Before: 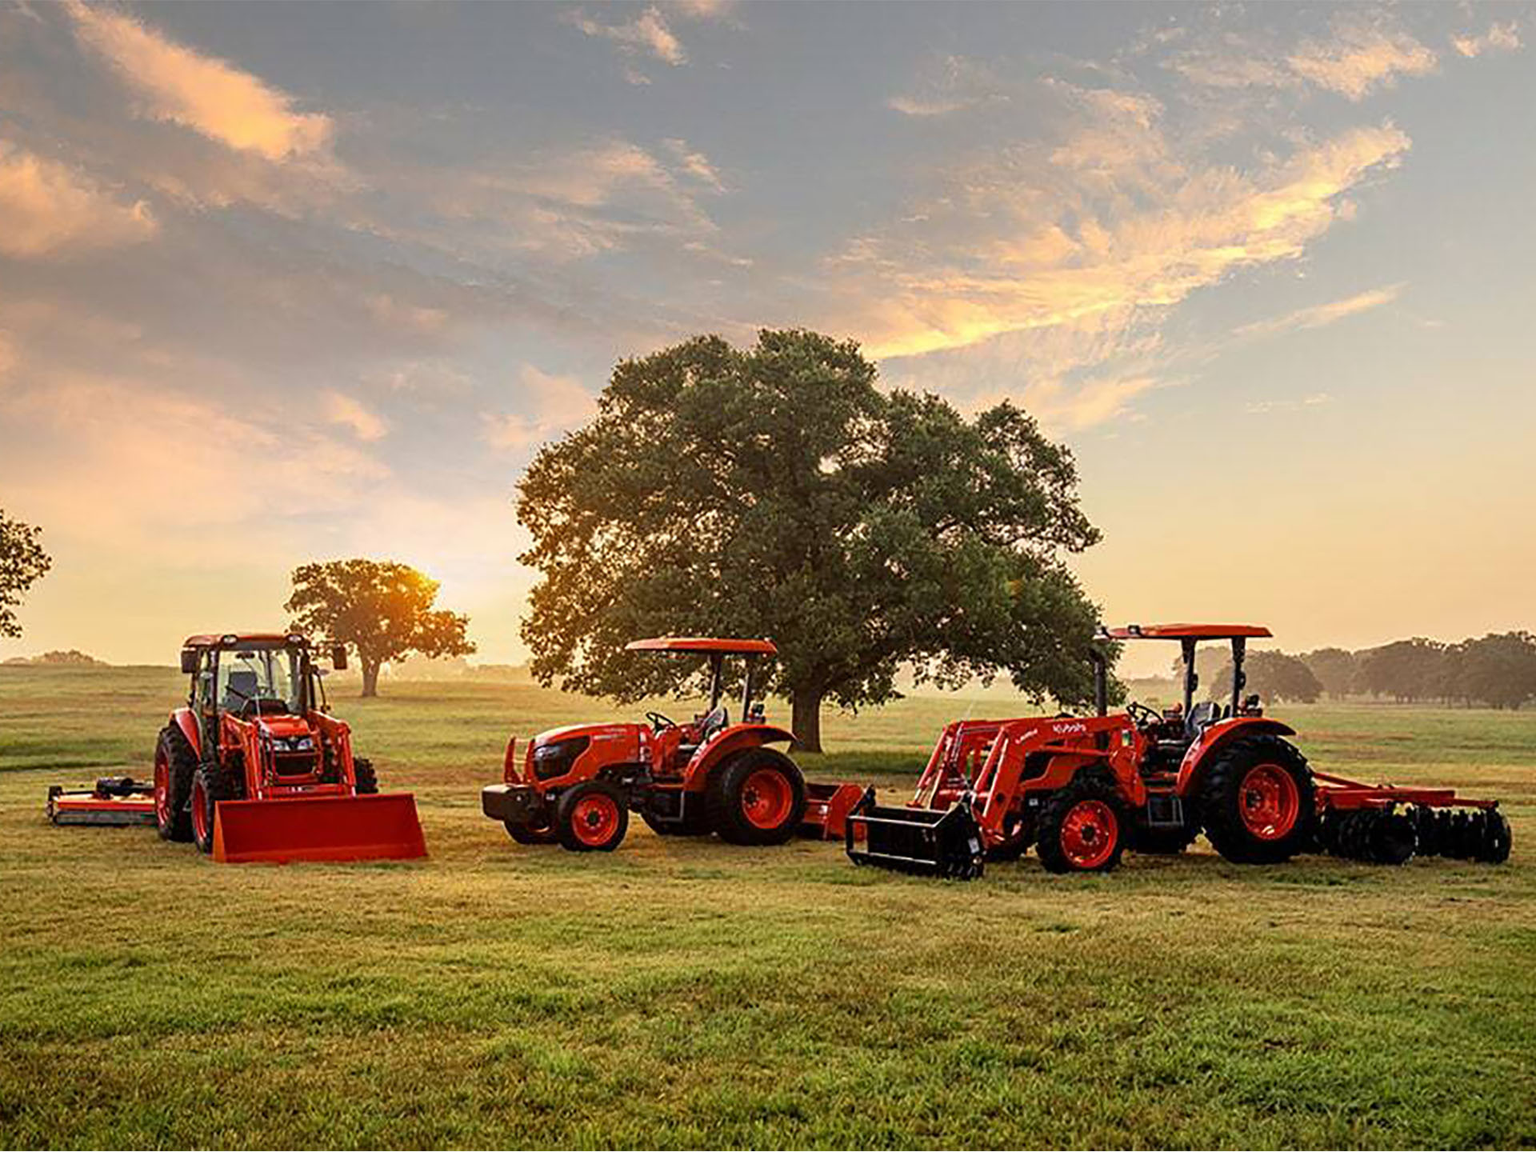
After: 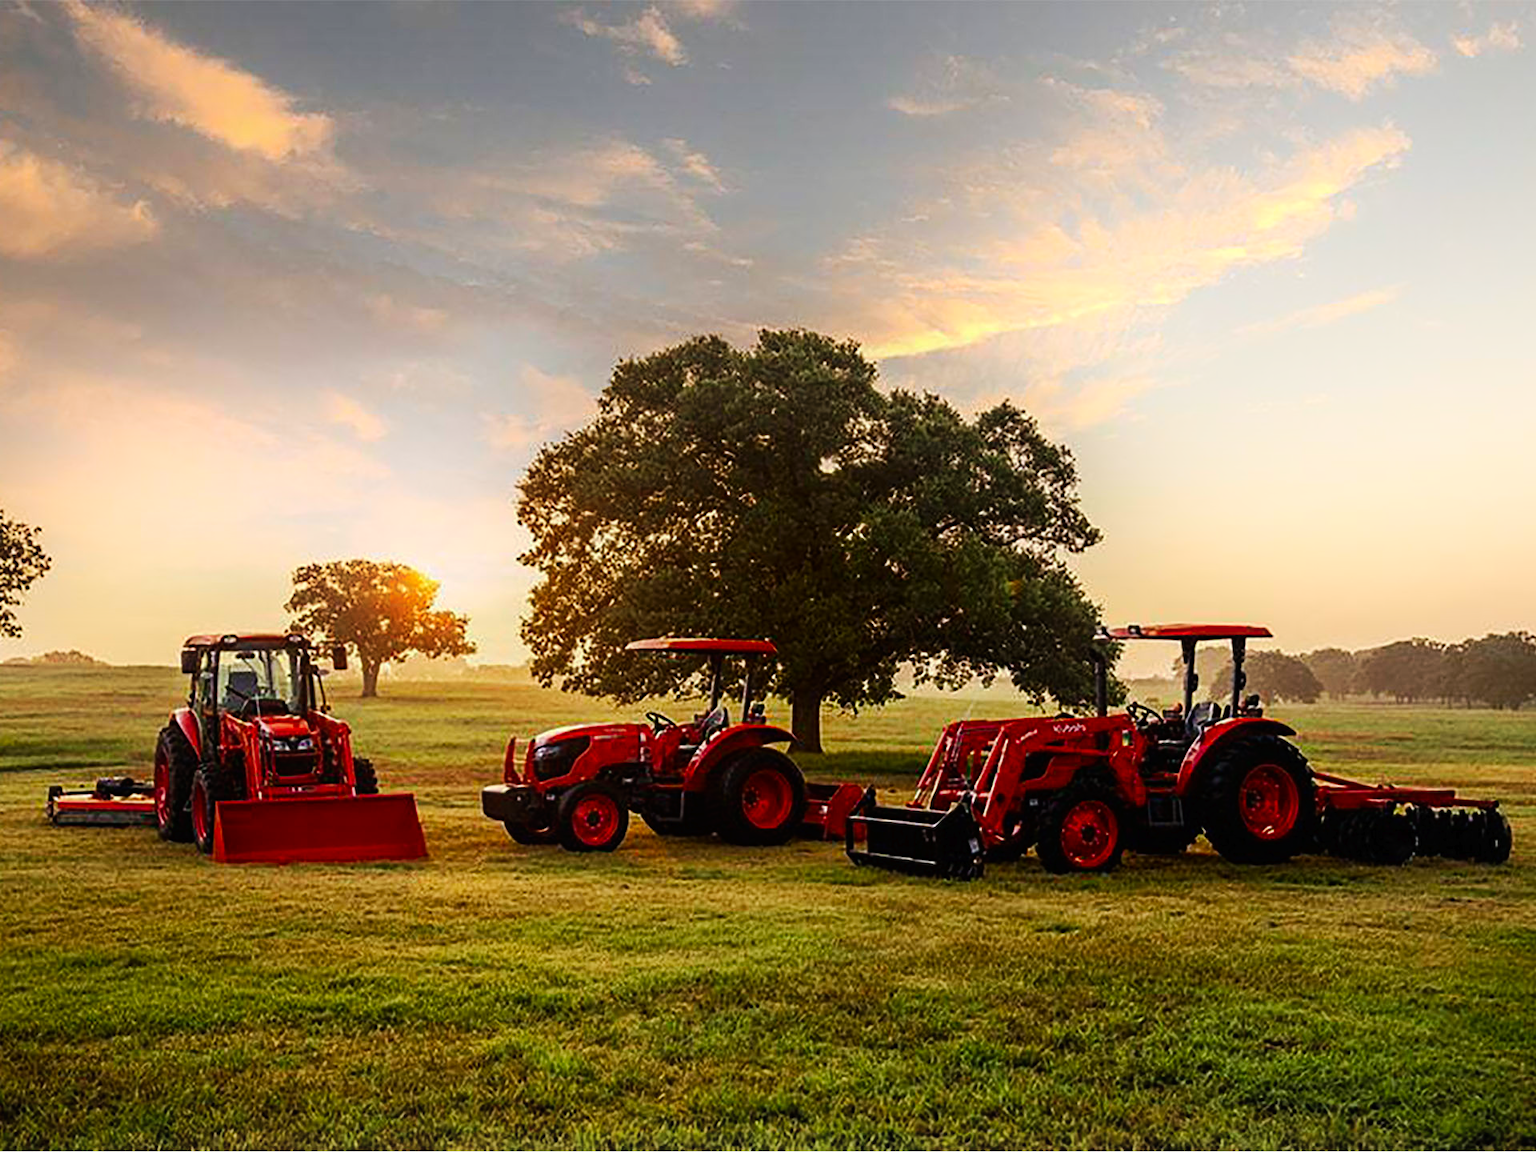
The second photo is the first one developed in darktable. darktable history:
tone curve: curves: ch0 [(0, 0) (0.003, 0.008) (0.011, 0.011) (0.025, 0.014) (0.044, 0.021) (0.069, 0.029) (0.1, 0.042) (0.136, 0.06) (0.177, 0.09) (0.224, 0.126) (0.277, 0.177) (0.335, 0.243) (0.399, 0.31) (0.468, 0.388) (0.543, 0.484) (0.623, 0.585) (0.709, 0.683) (0.801, 0.775) (0.898, 0.873) (1, 1)], preserve colors none
shadows and highlights: shadows -55.58, highlights 87.55, soften with gaussian
